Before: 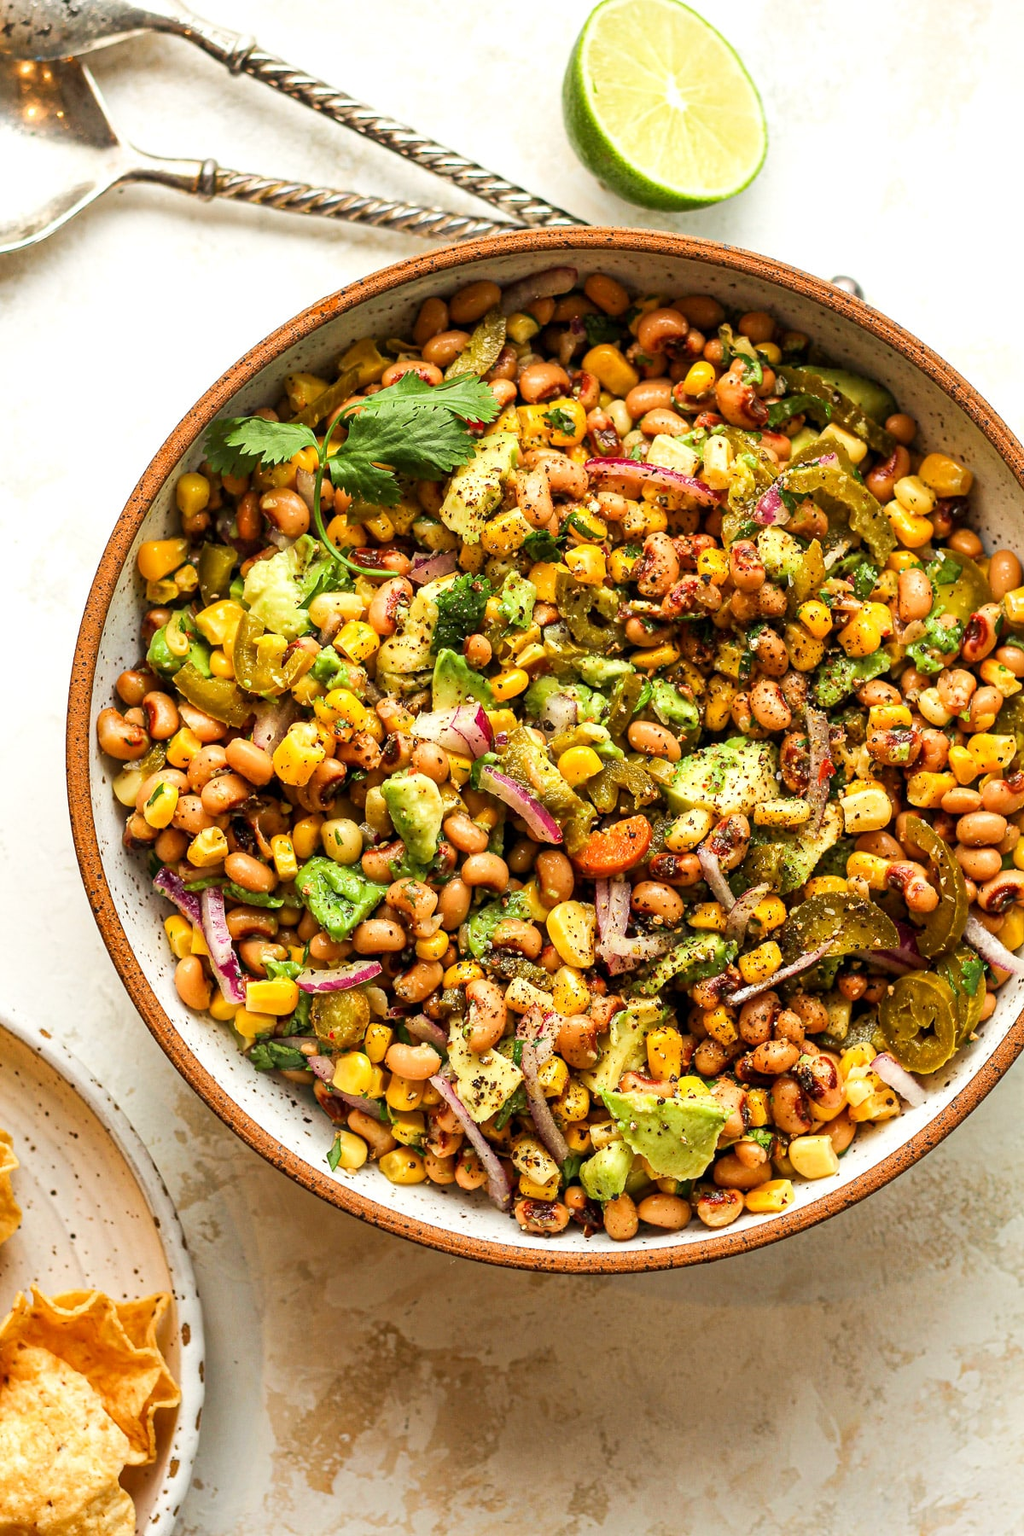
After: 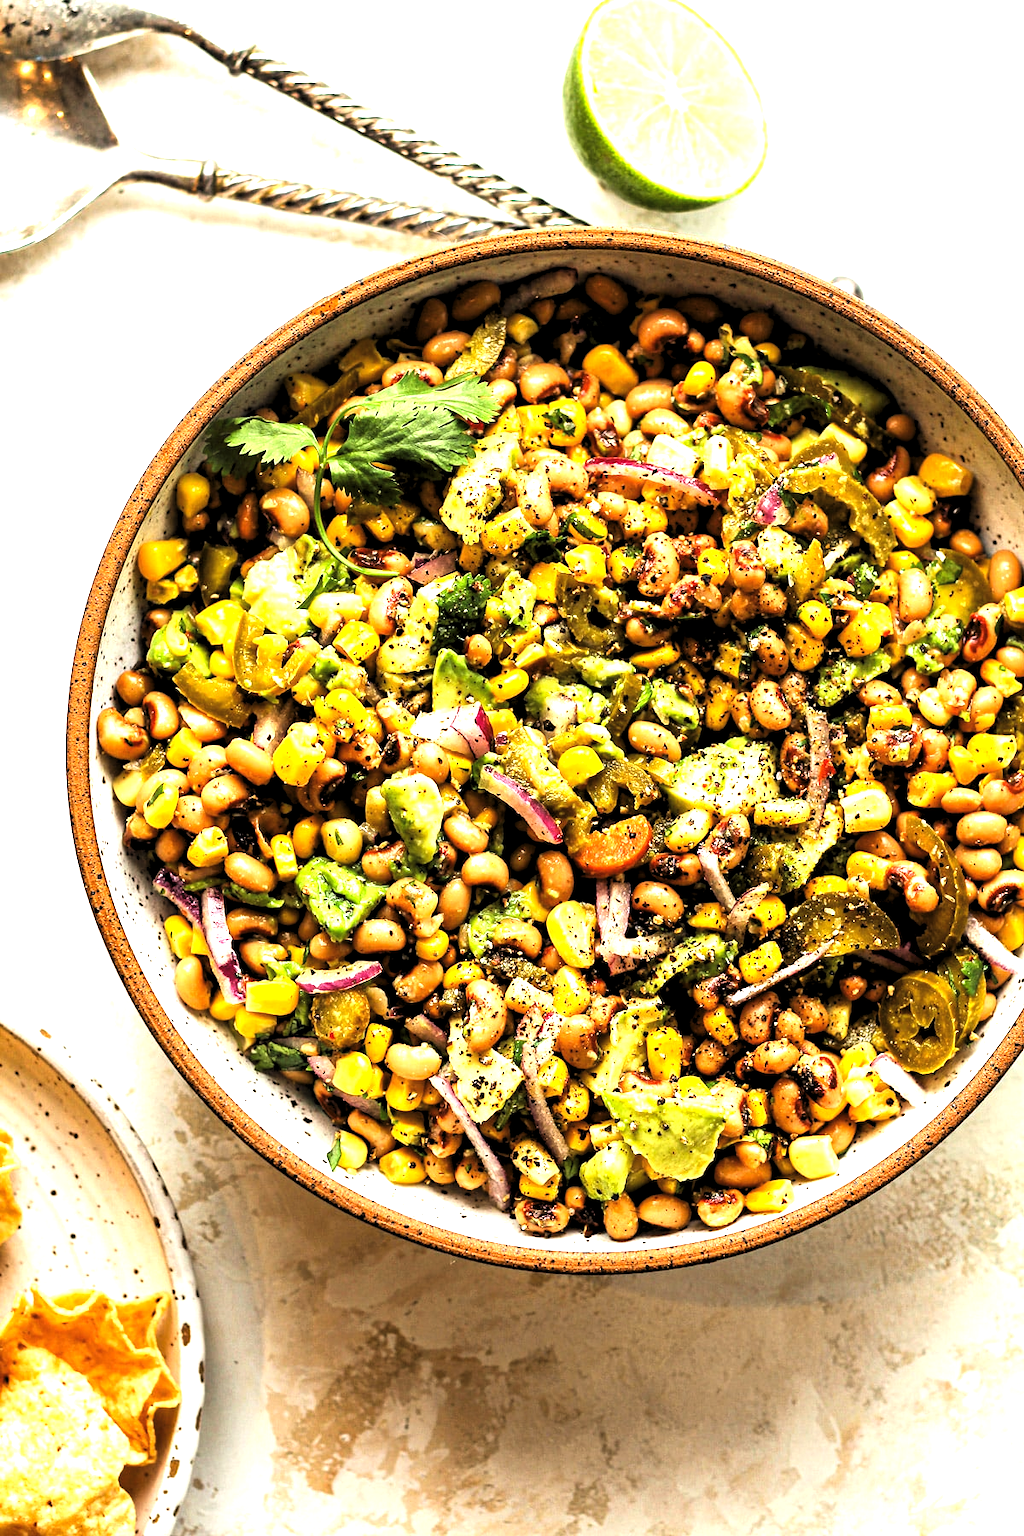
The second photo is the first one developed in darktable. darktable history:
levels: gray 59.36%, levels [0.182, 0.542, 0.902]
exposure: black level correction 0, exposure 0.591 EV, compensate exposure bias true, compensate highlight preservation false
